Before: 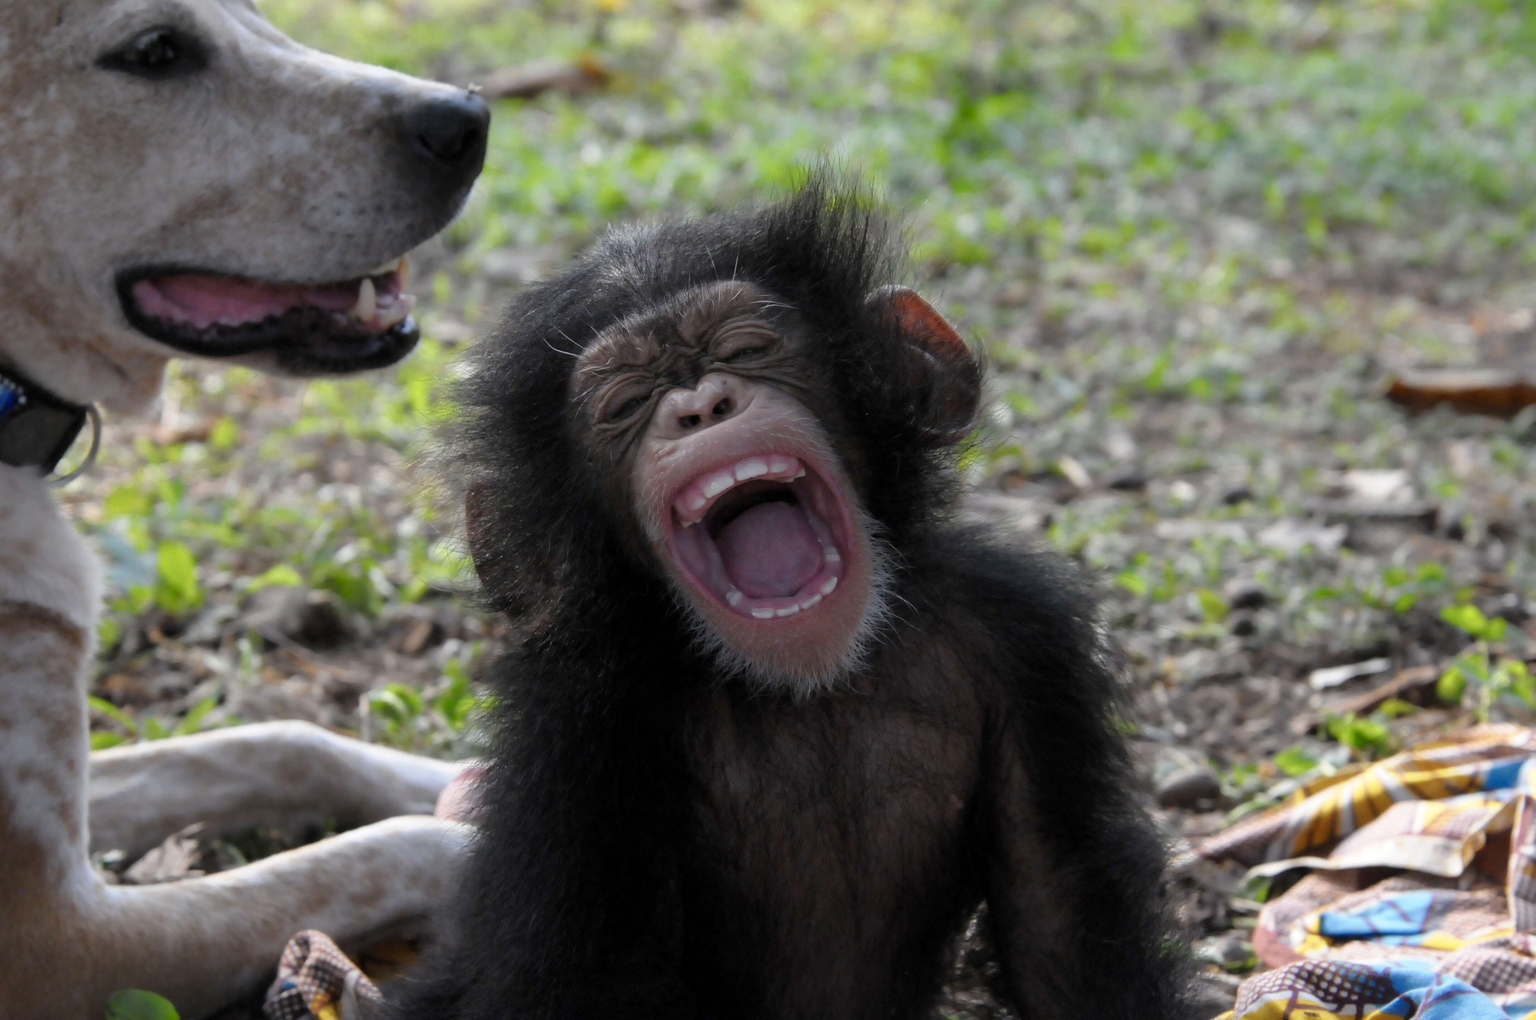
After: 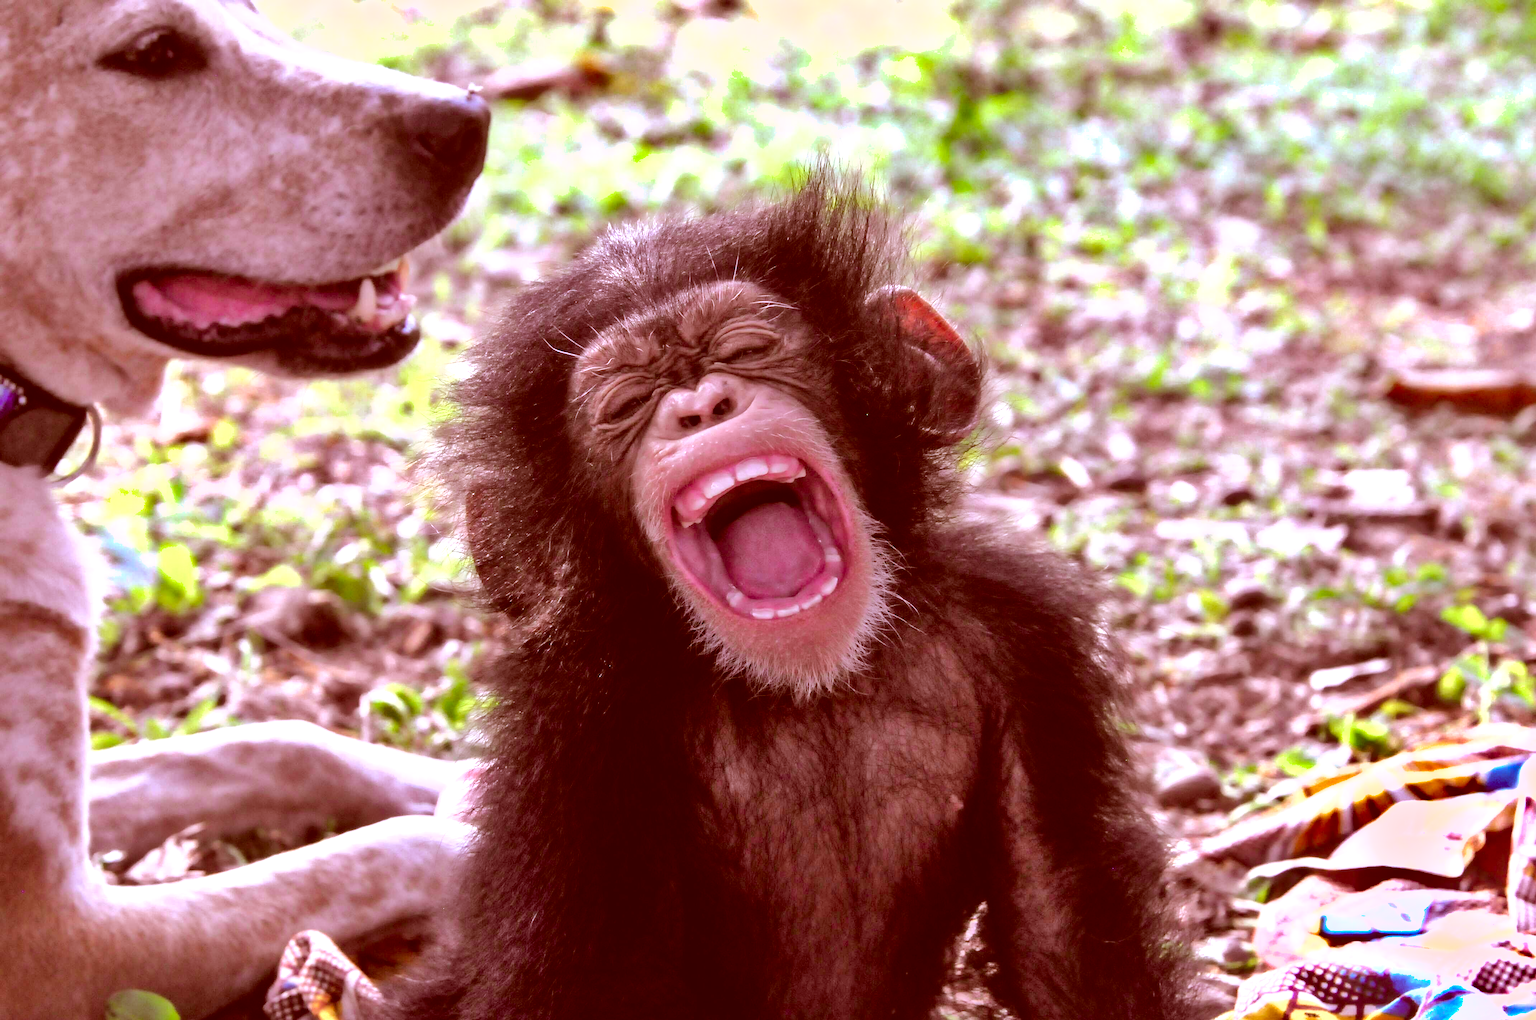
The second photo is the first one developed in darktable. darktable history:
color correction: highlights a* 9.41, highlights b* 9.08, shadows a* 39.53, shadows b* 39.96, saturation 0.796
sharpen: radius 1.481, amount 0.396, threshold 1.698
tone equalizer: -8 EV -0.772 EV, -7 EV -0.679 EV, -6 EV -0.62 EV, -5 EV -0.376 EV, -3 EV 0.381 EV, -2 EV 0.6 EV, -1 EV 0.676 EV, +0 EV 0.767 EV
shadows and highlights: shadows 58.63, soften with gaussian
local contrast: detail 110%
exposure: black level correction 0, exposure 0.593 EV, compensate exposure bias true, compensate highlight preservation false
color zones: curves: ch1 [(0.25, 0.5) (0.747, 0.71)]
color calibration: illuminant as shot in camera, x 0.377, y 0.393, temperature 4189.98 K
